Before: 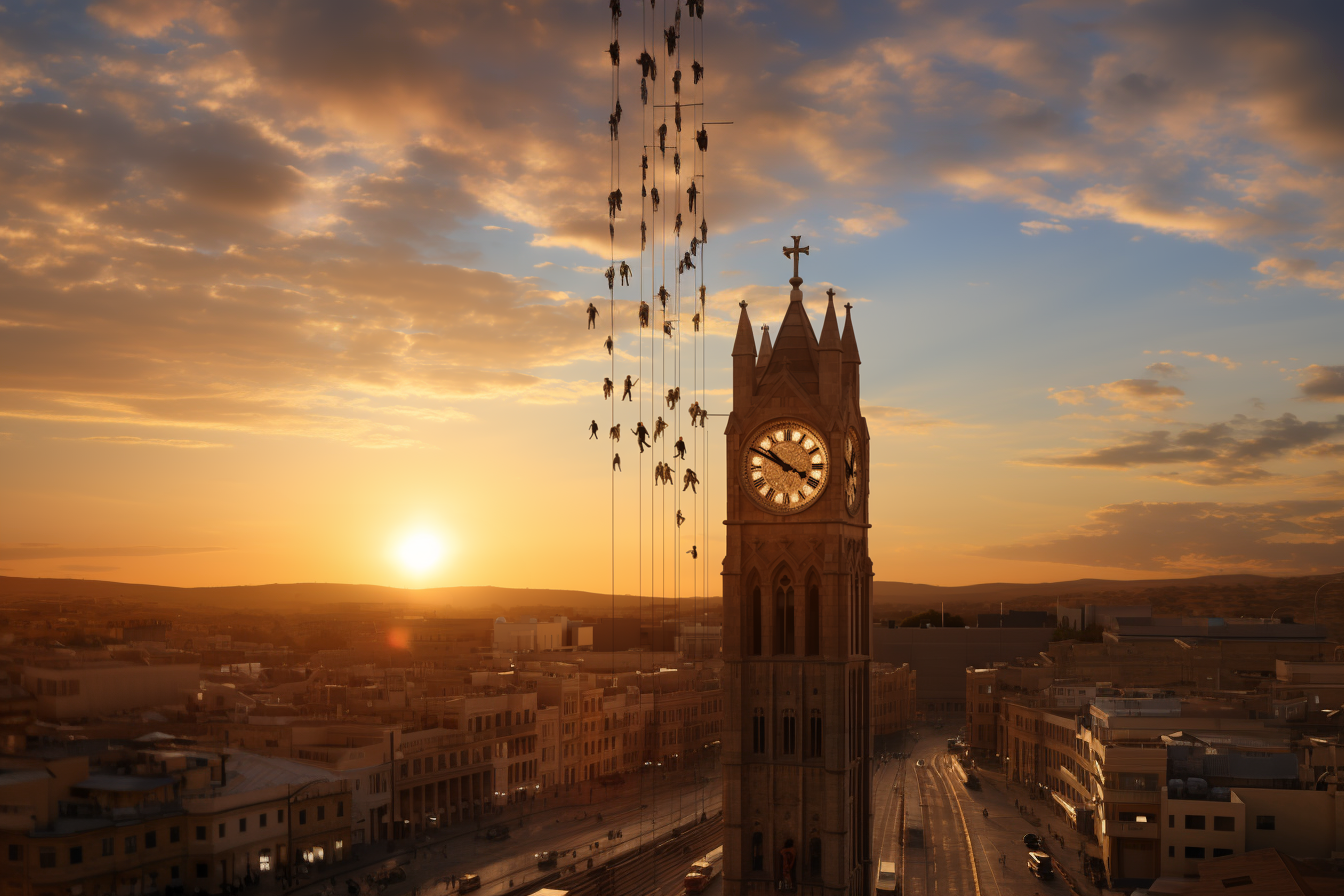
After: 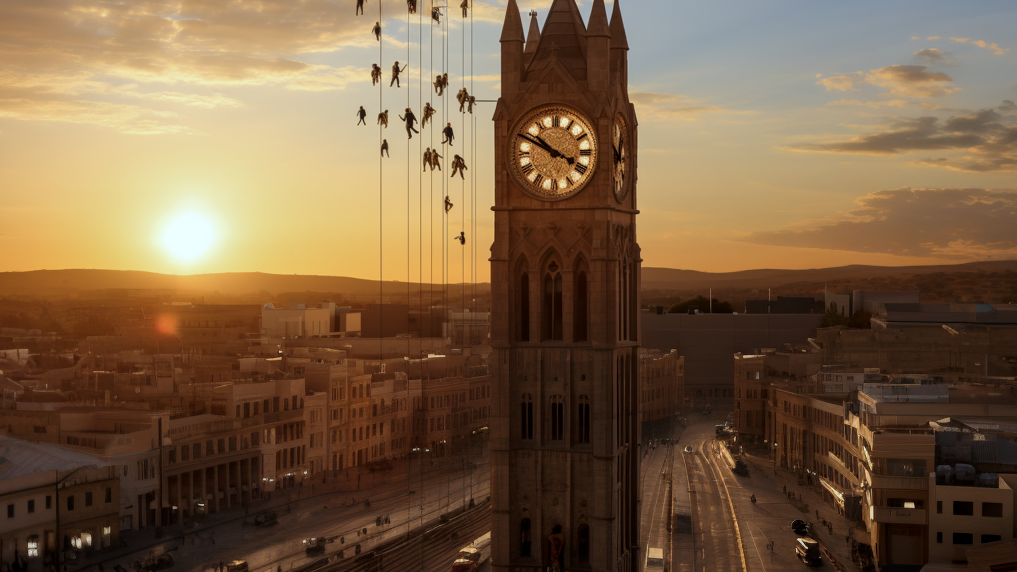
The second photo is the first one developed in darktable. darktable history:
crop and rotate: left 17.299%, top 35.115%, right 7.015%, bottom 1.024%
local contrast: on, module defaults
white balance: red 0.924, blue 1.095
